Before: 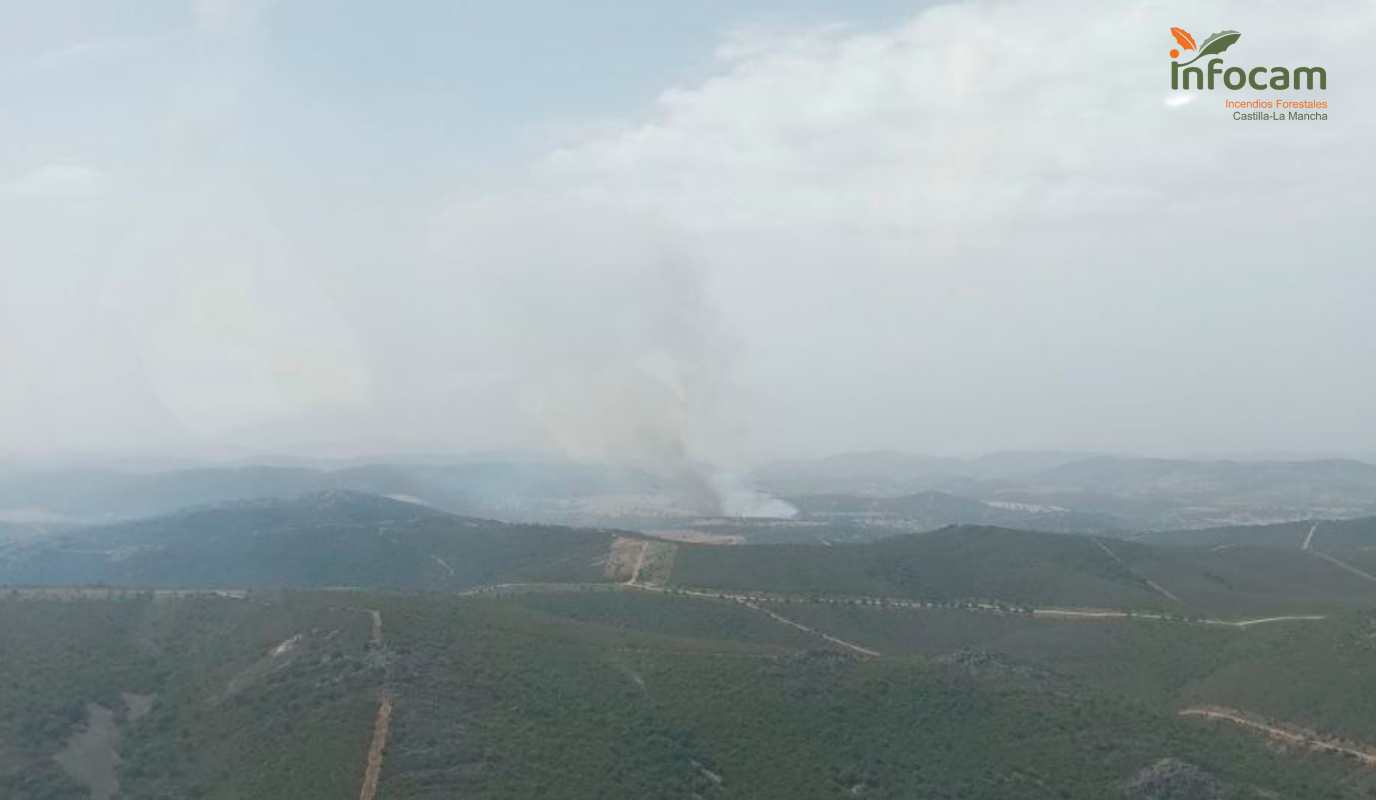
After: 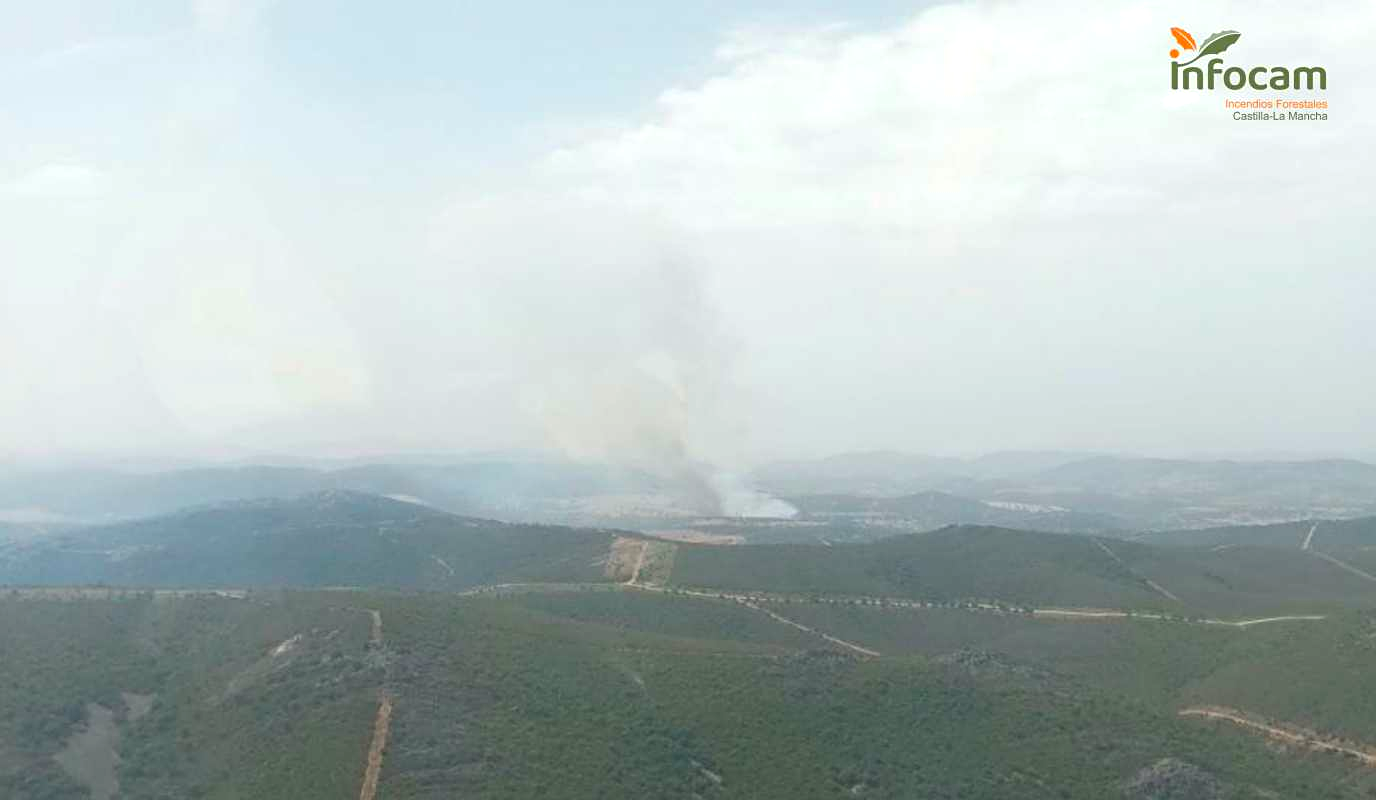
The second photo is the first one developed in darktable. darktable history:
exposure: exposure 0.376 EV, compensate highlight preservation false
color calibration: output colorfulness [0, 0.315, 0, 0], x 0.343, y 0.357, temperature 5101.88 K
sharpen: amount 0.203
